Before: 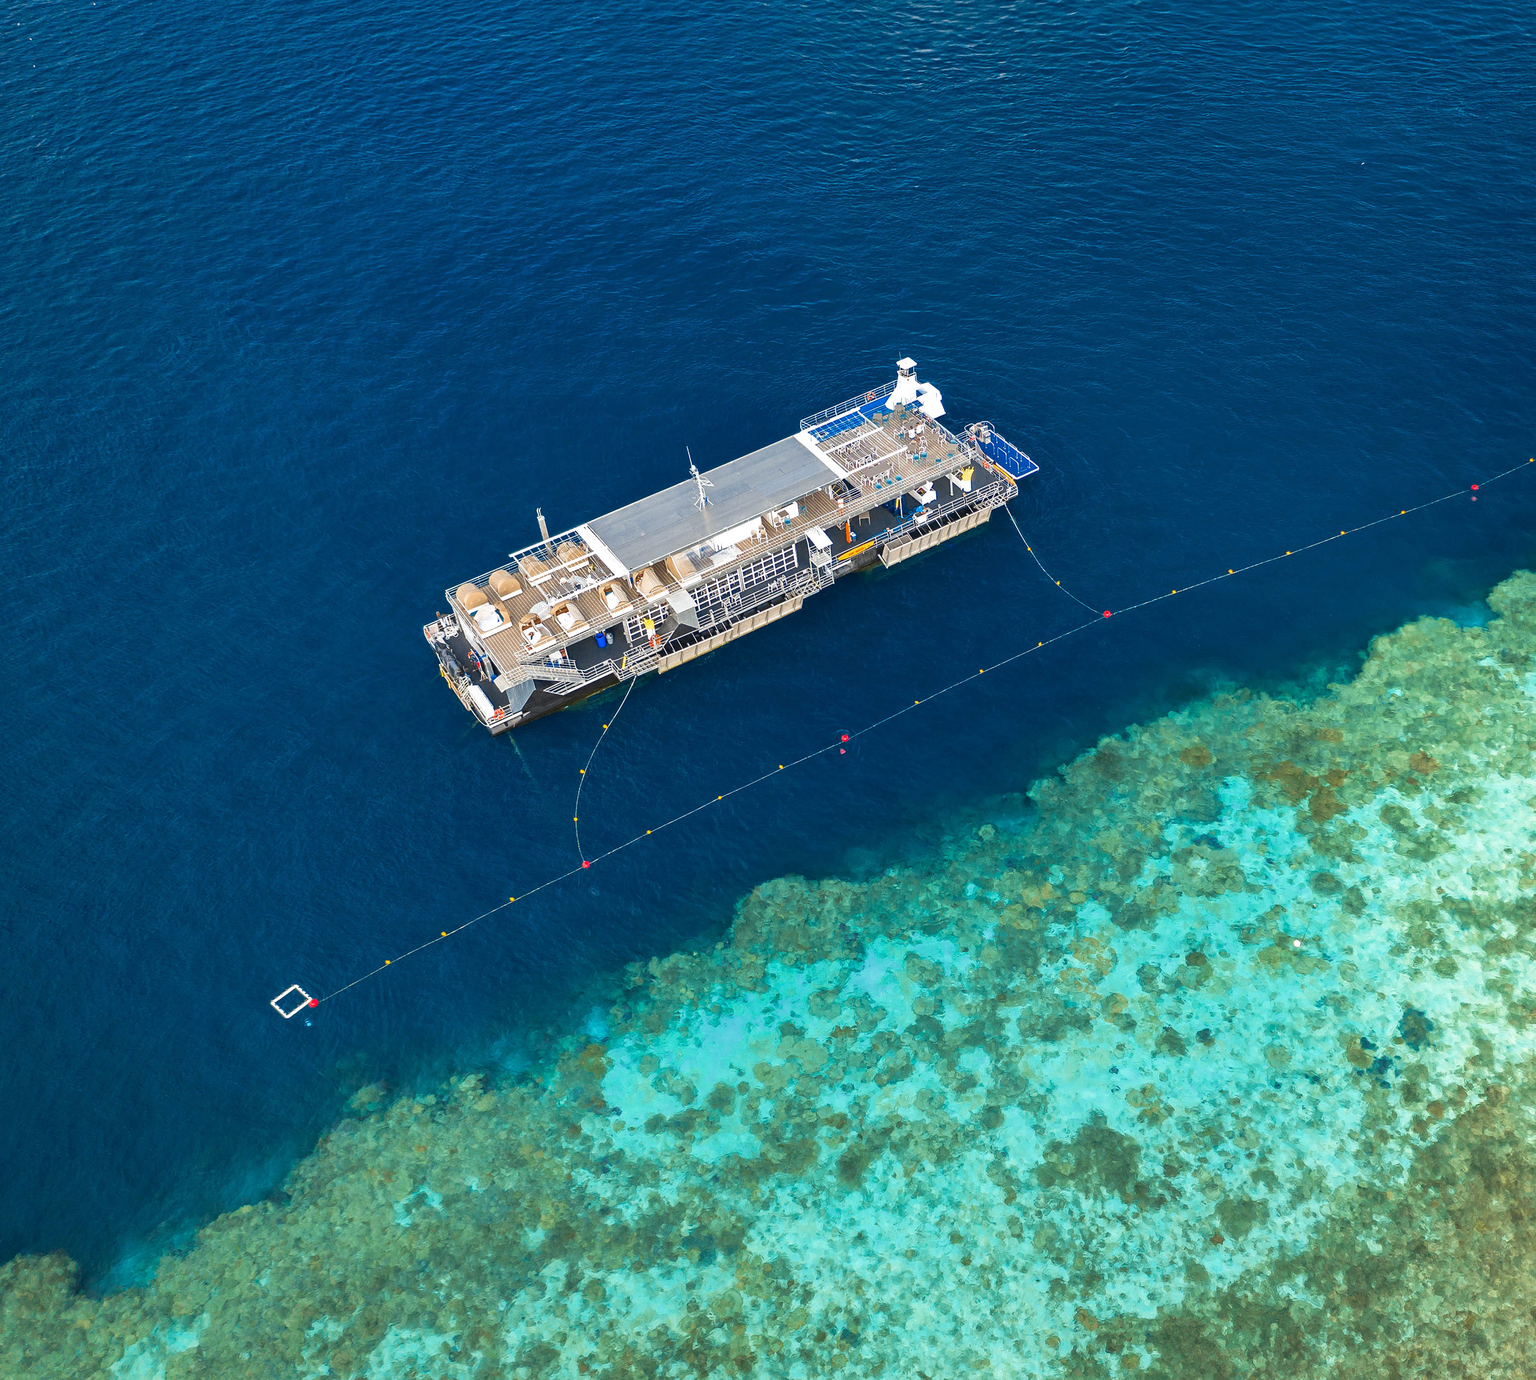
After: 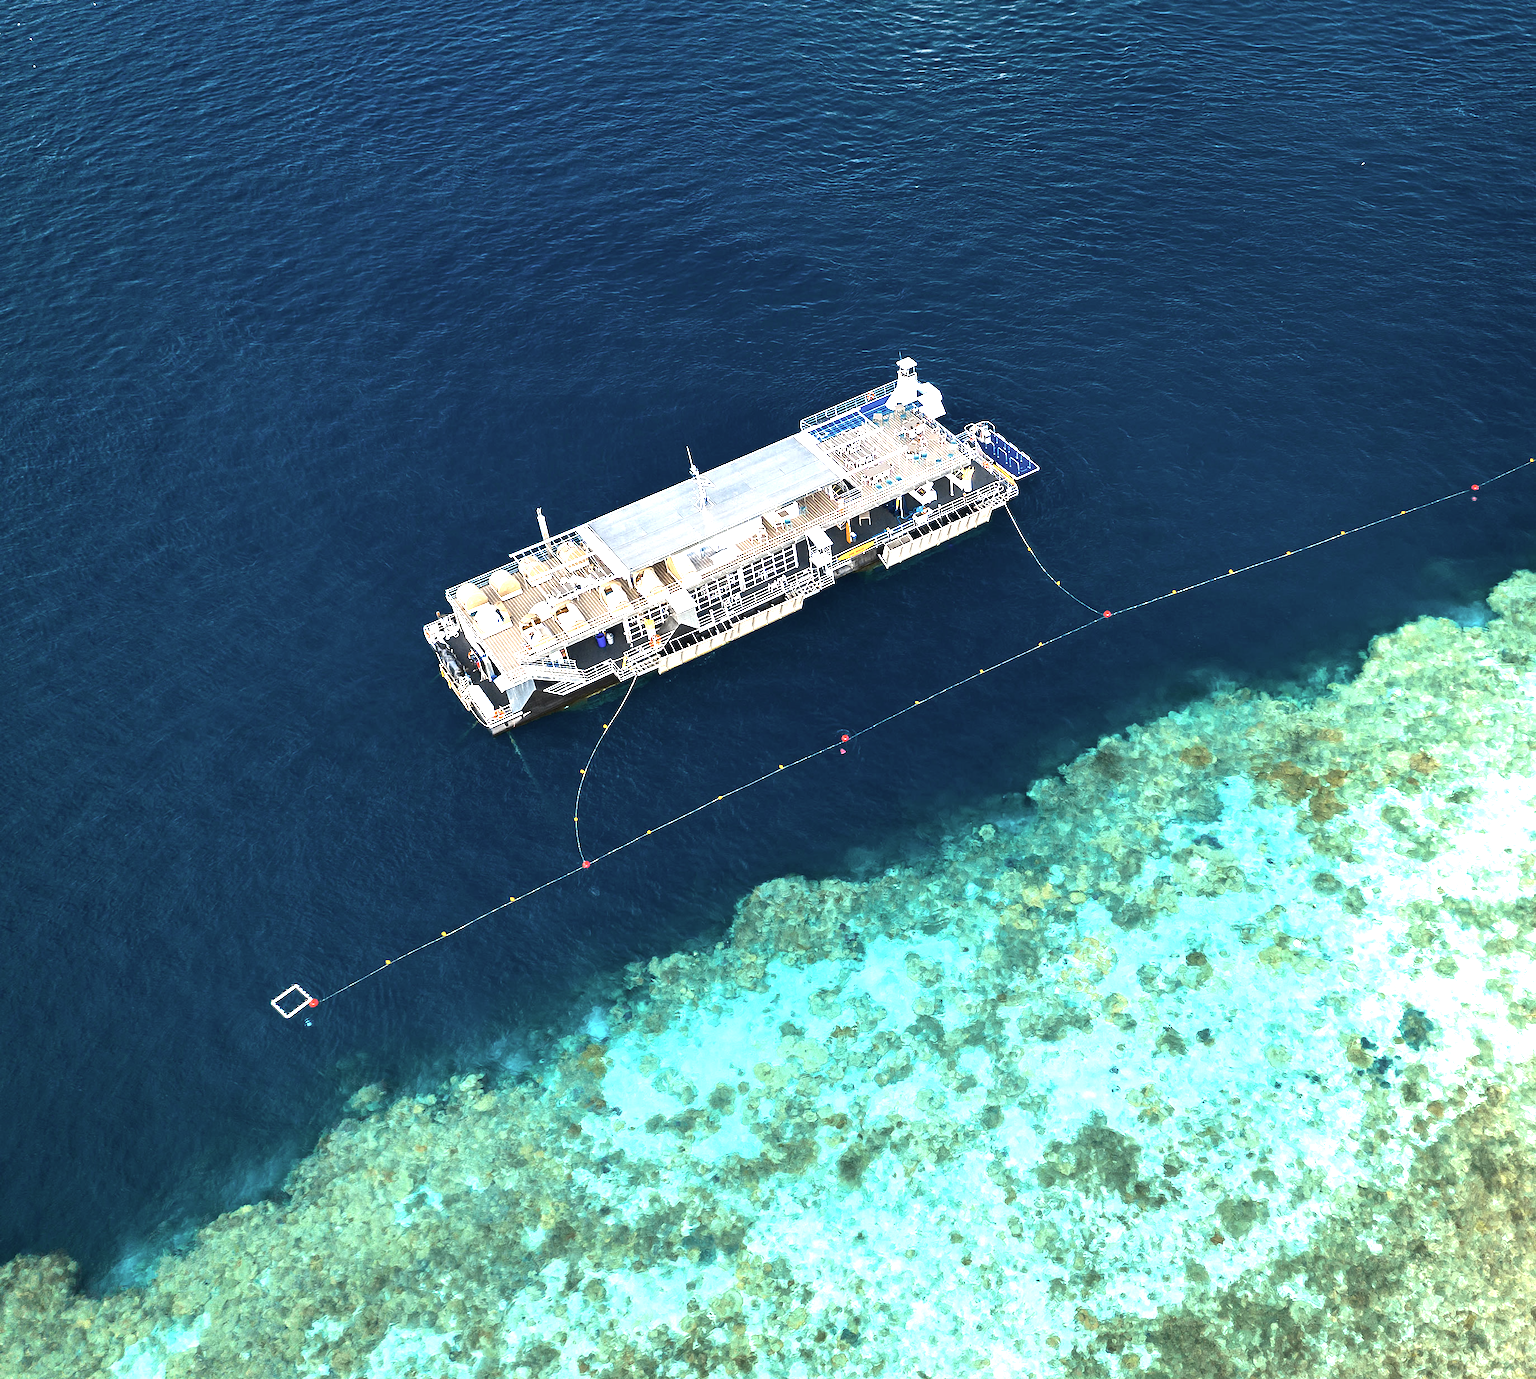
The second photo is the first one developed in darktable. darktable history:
contrast brightness saturation: contrast 0.095, saturation -0.363
color balance rgb: perceptual saturation grading › global saturation 24.981%, perceptual brilliance grading › highlights 47.811%, perceptual brilliance grading › mid-tones 21.223%, perceptual brilliance grading › shadows -6.108%
